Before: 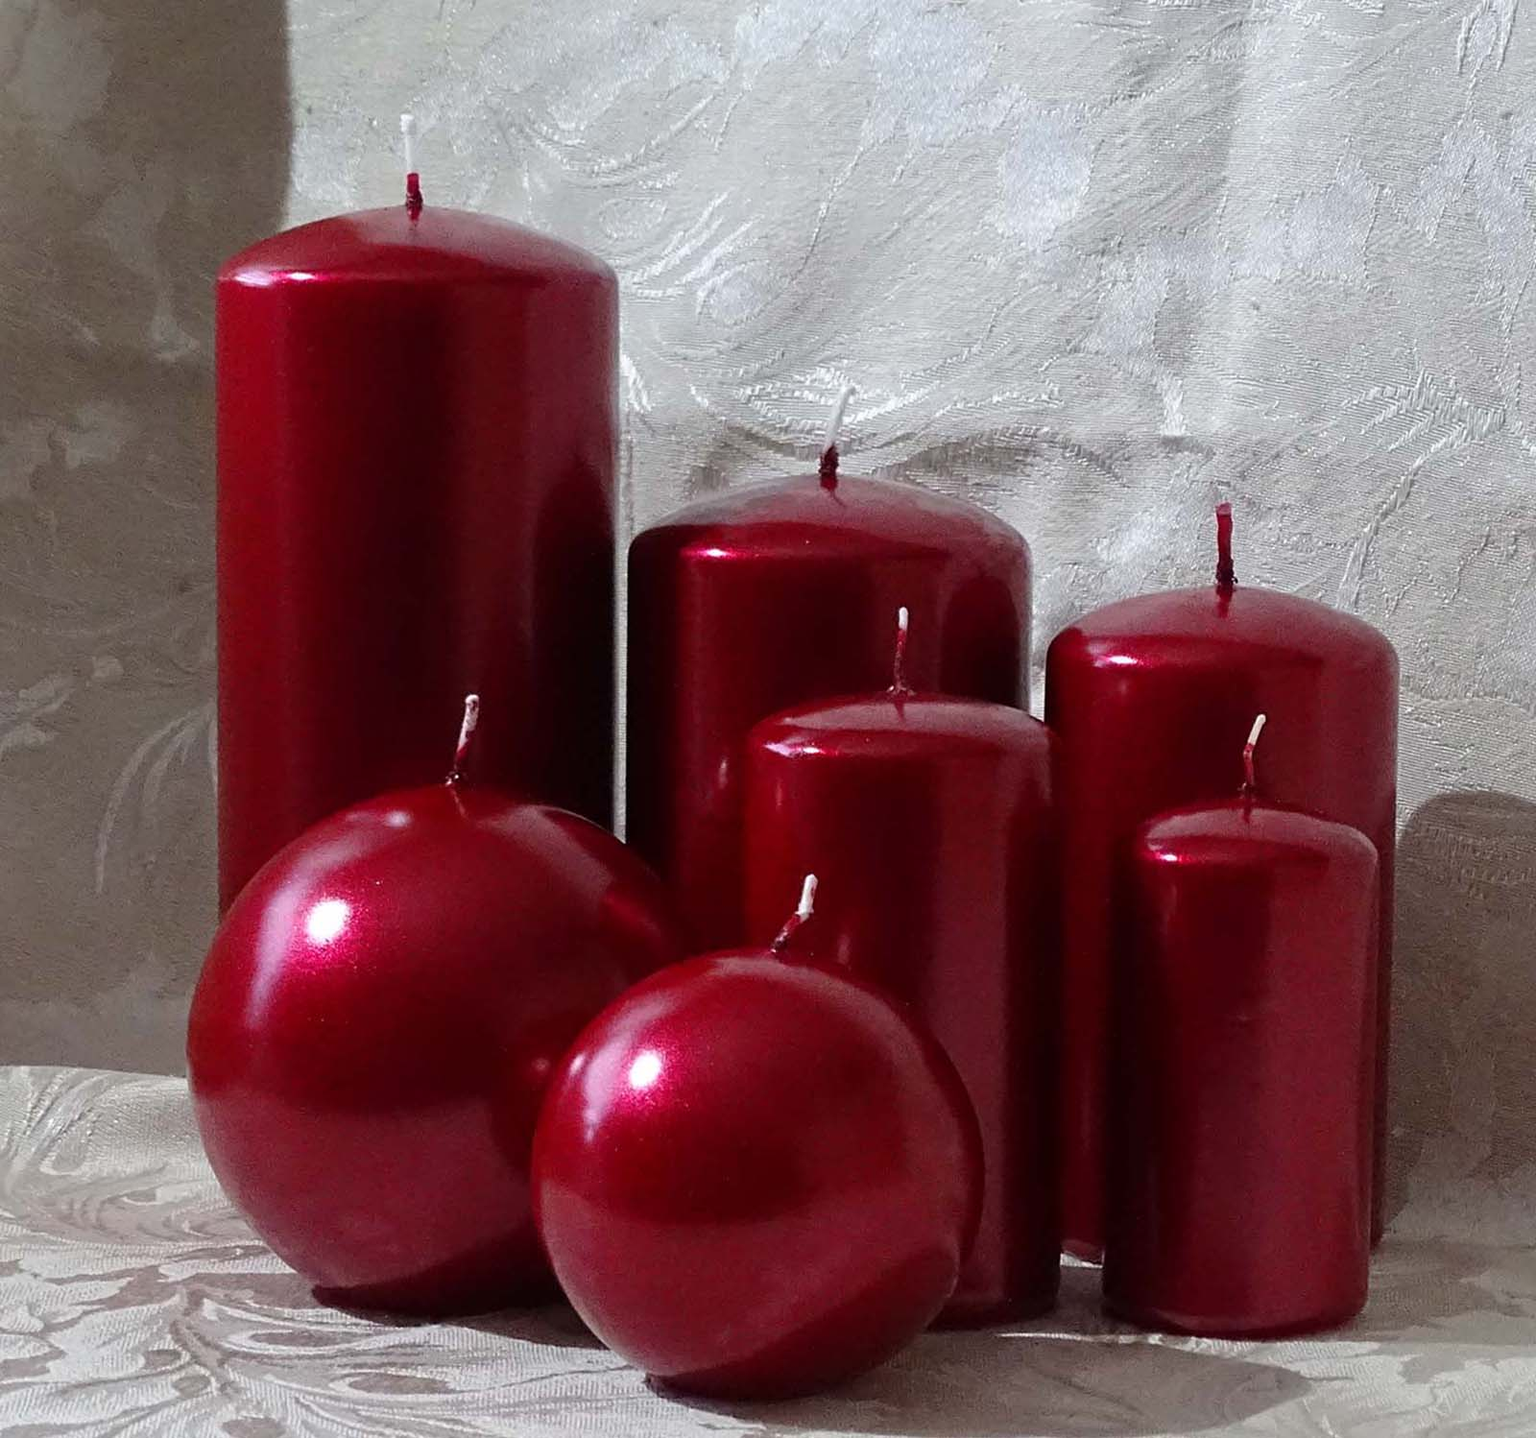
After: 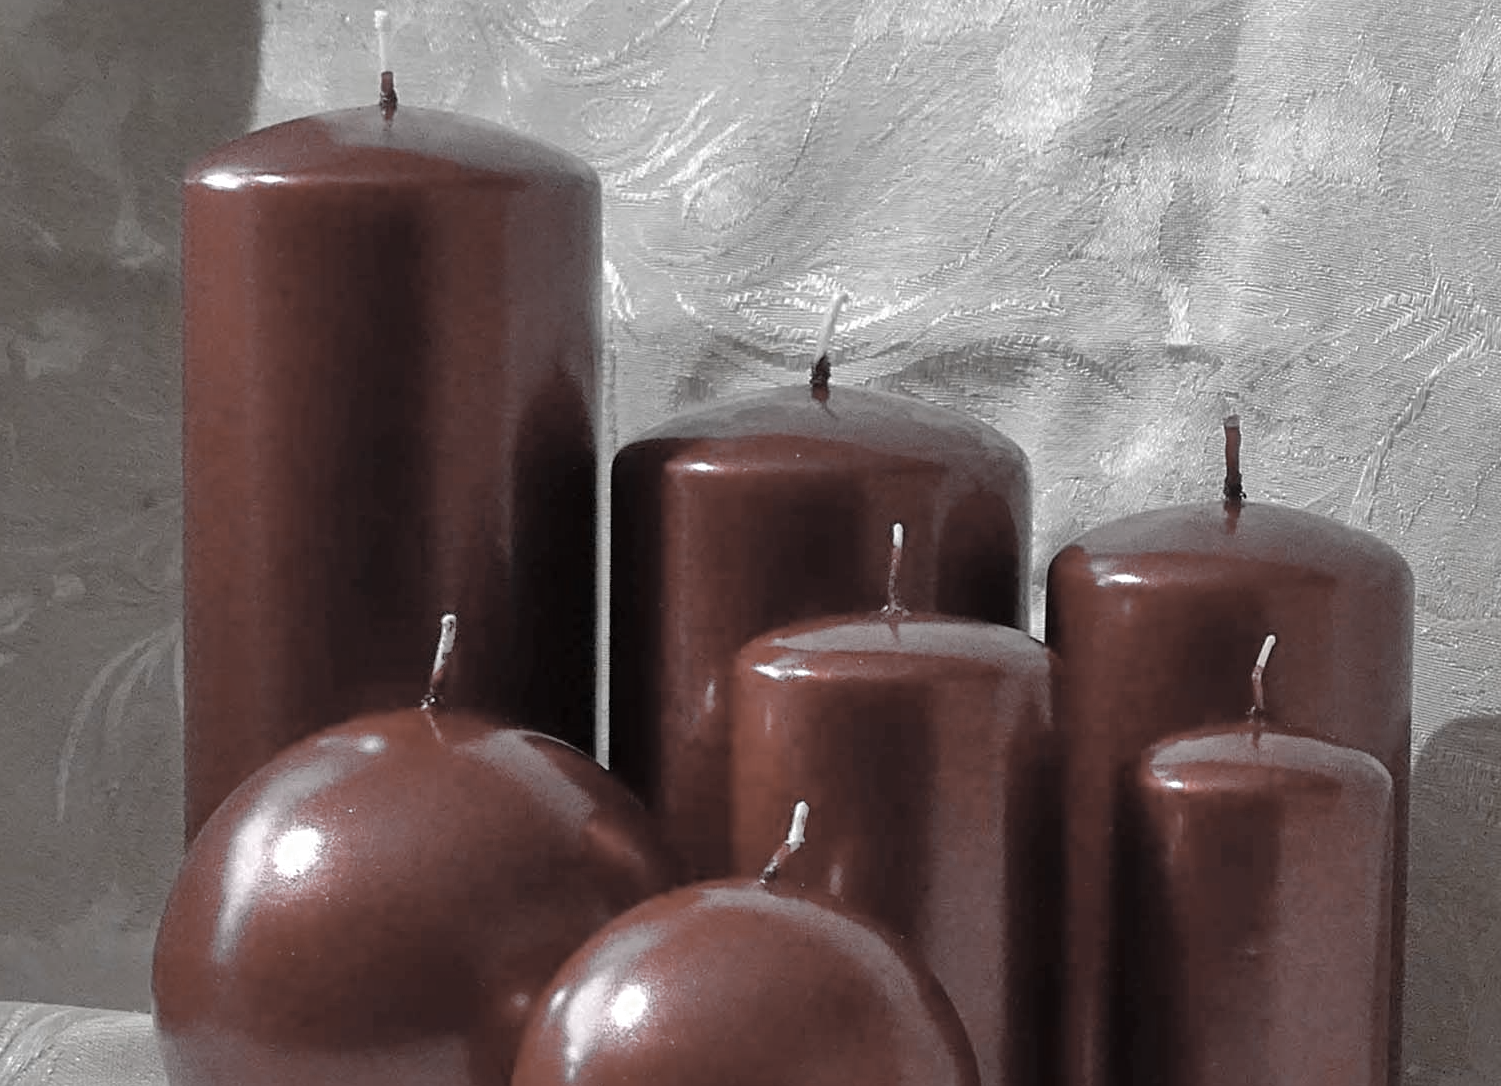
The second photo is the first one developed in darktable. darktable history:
crop: left 2.737%, top 7.287%, right 3.421%, bottom 20.179%
color zones: curves: ch0 [(0, 0.613) (0.01, 0.613) (0.245, 0.448) (0.498, 0.529) (0.642, 0.665) (0.879, 0.777) (0.99, 0.613)]; ch1 [(0, 0.035) (0.121, 0.189) (0.259, 0.197) (0.415, 0.061) (0.589, 0.022) (0.732, 0.022) (0.857, 0.026) (0.991, 0.053)]
shadows and highlights: on, module defaults
